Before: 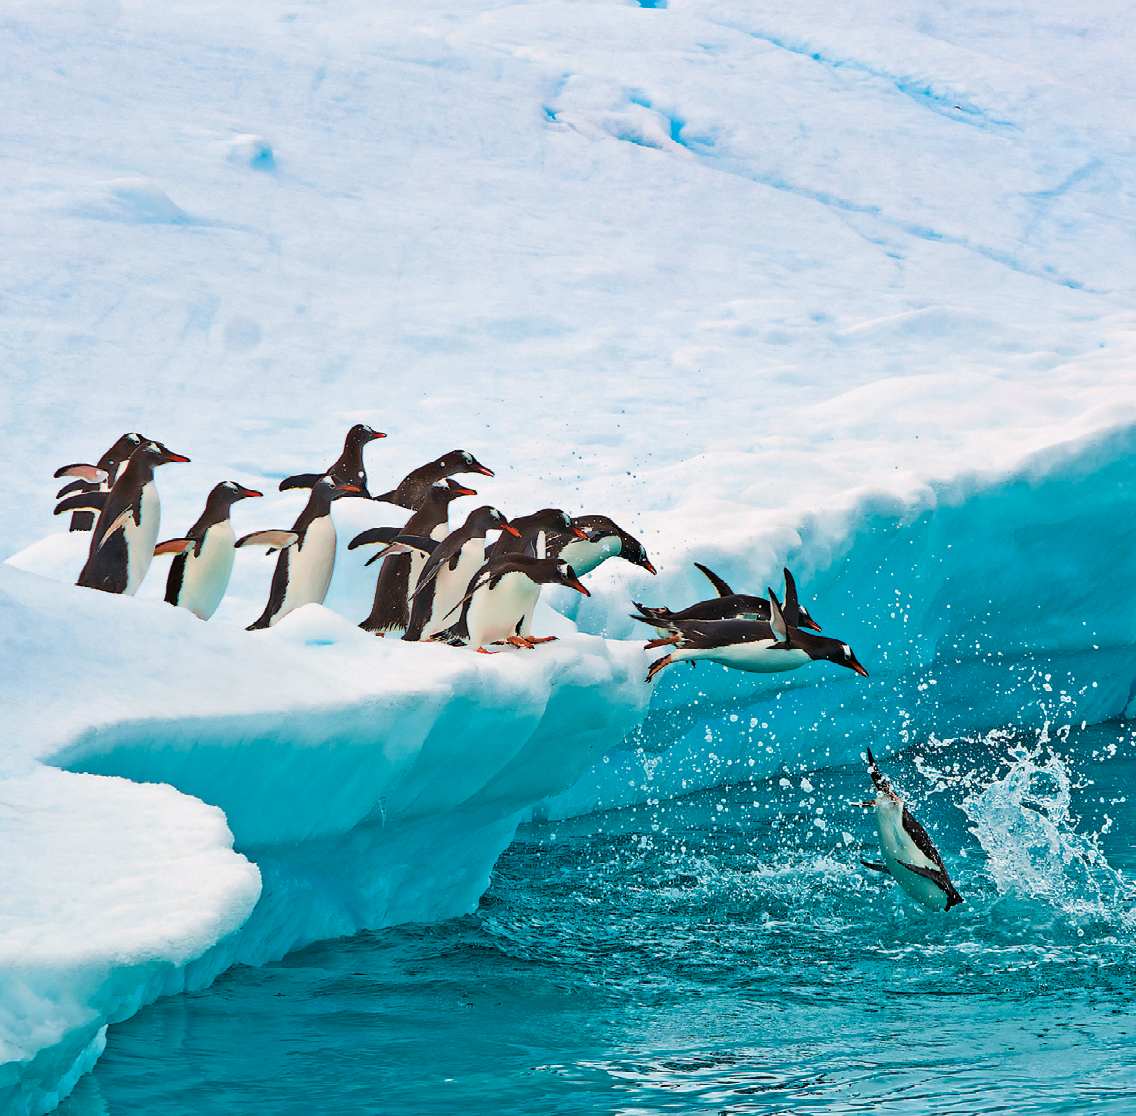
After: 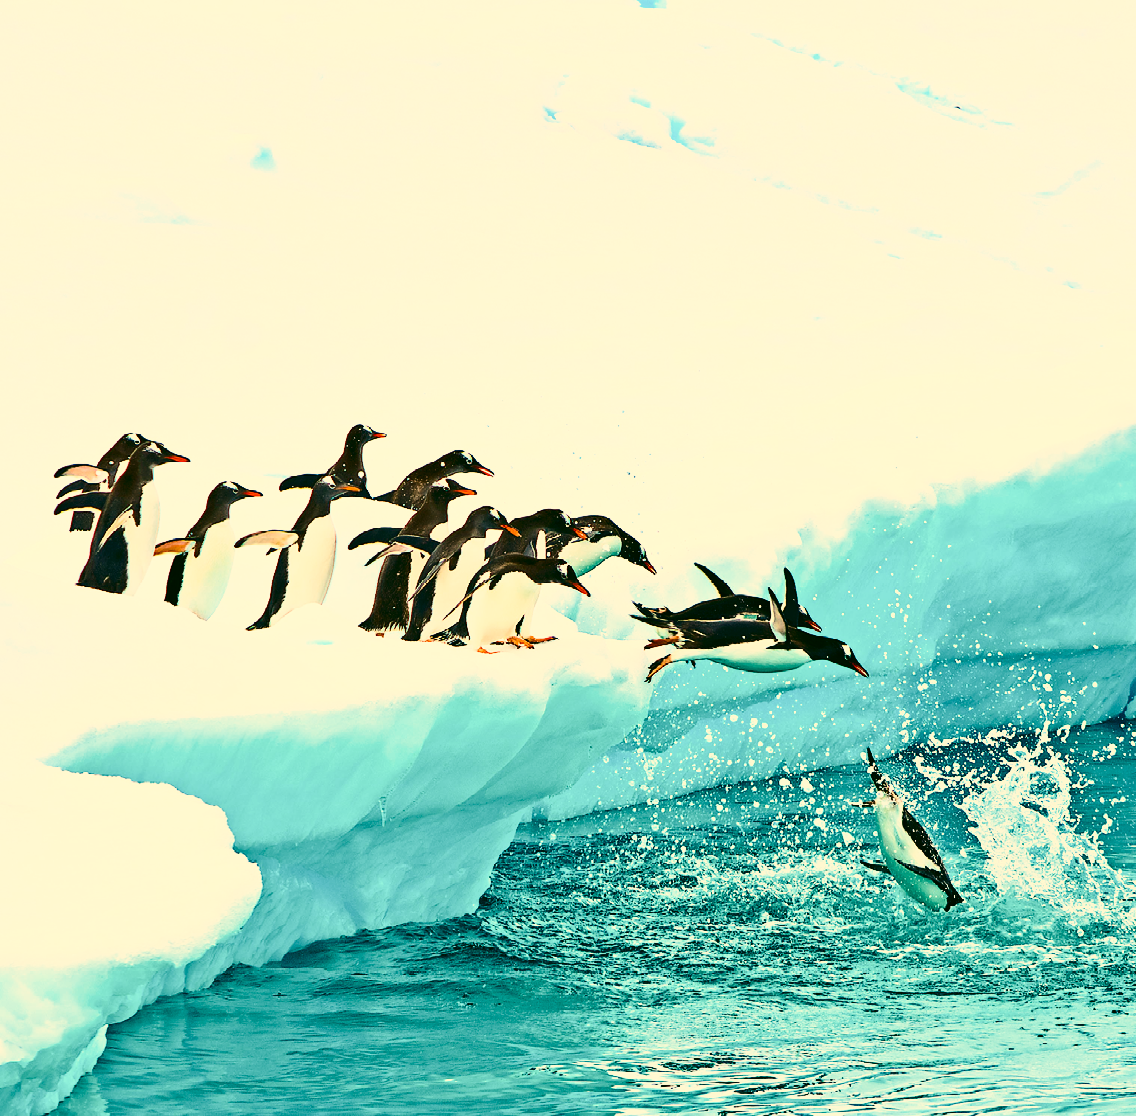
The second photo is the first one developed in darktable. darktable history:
color correction: highlights a* 5.01, highlights b* 24.18, shadows a* -16.19, shadows b* 3.8
base curve: curves: ch0 [(0, 0) (0.028, 0.03) (0.121, 0.232) (0.46, 0.748) (0.859, 0.968) (1, 1)], preserve colors none
contrast brightness saturation: contrast 0.274
